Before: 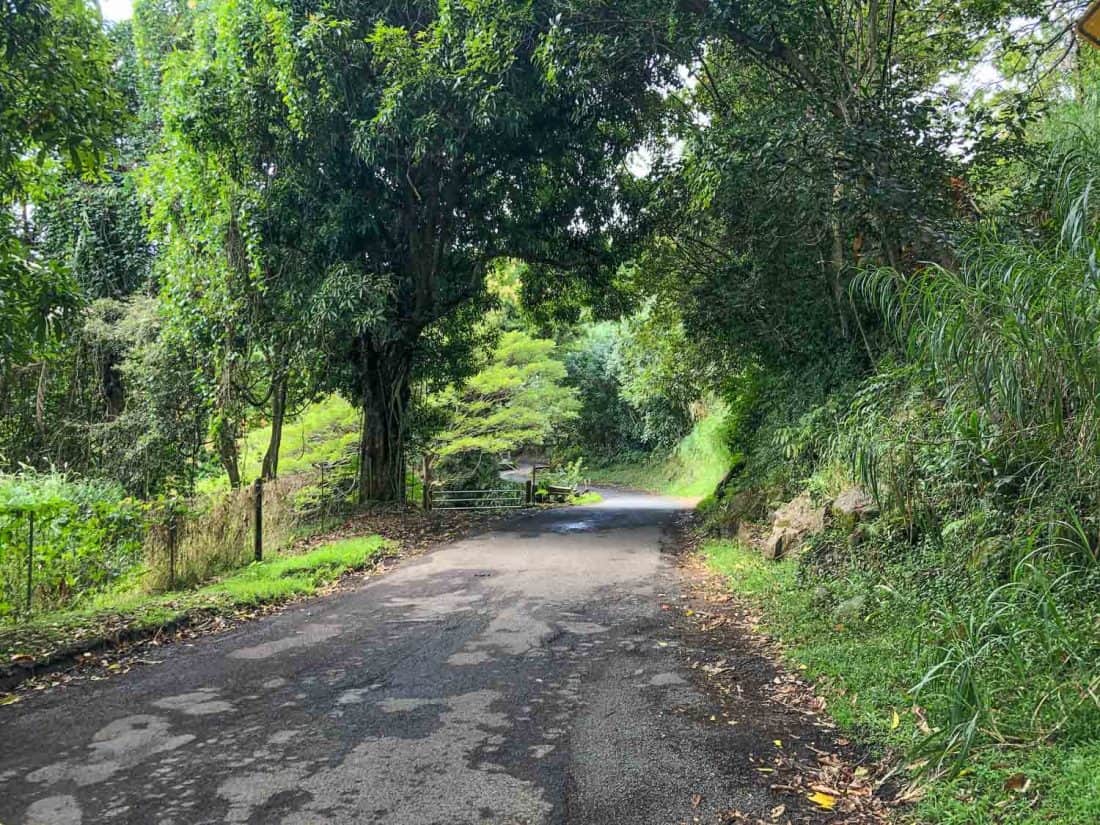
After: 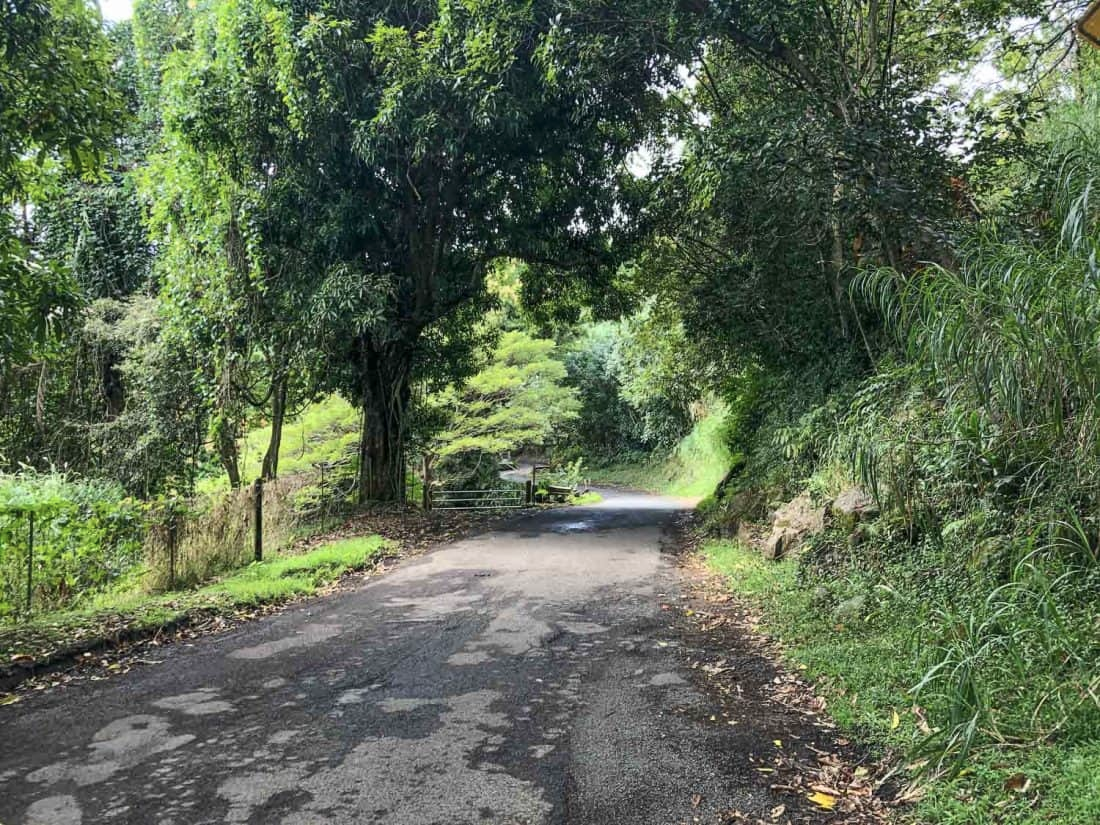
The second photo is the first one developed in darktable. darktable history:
contrast brightness saturation: contrast 0.114, saturation -0.164
